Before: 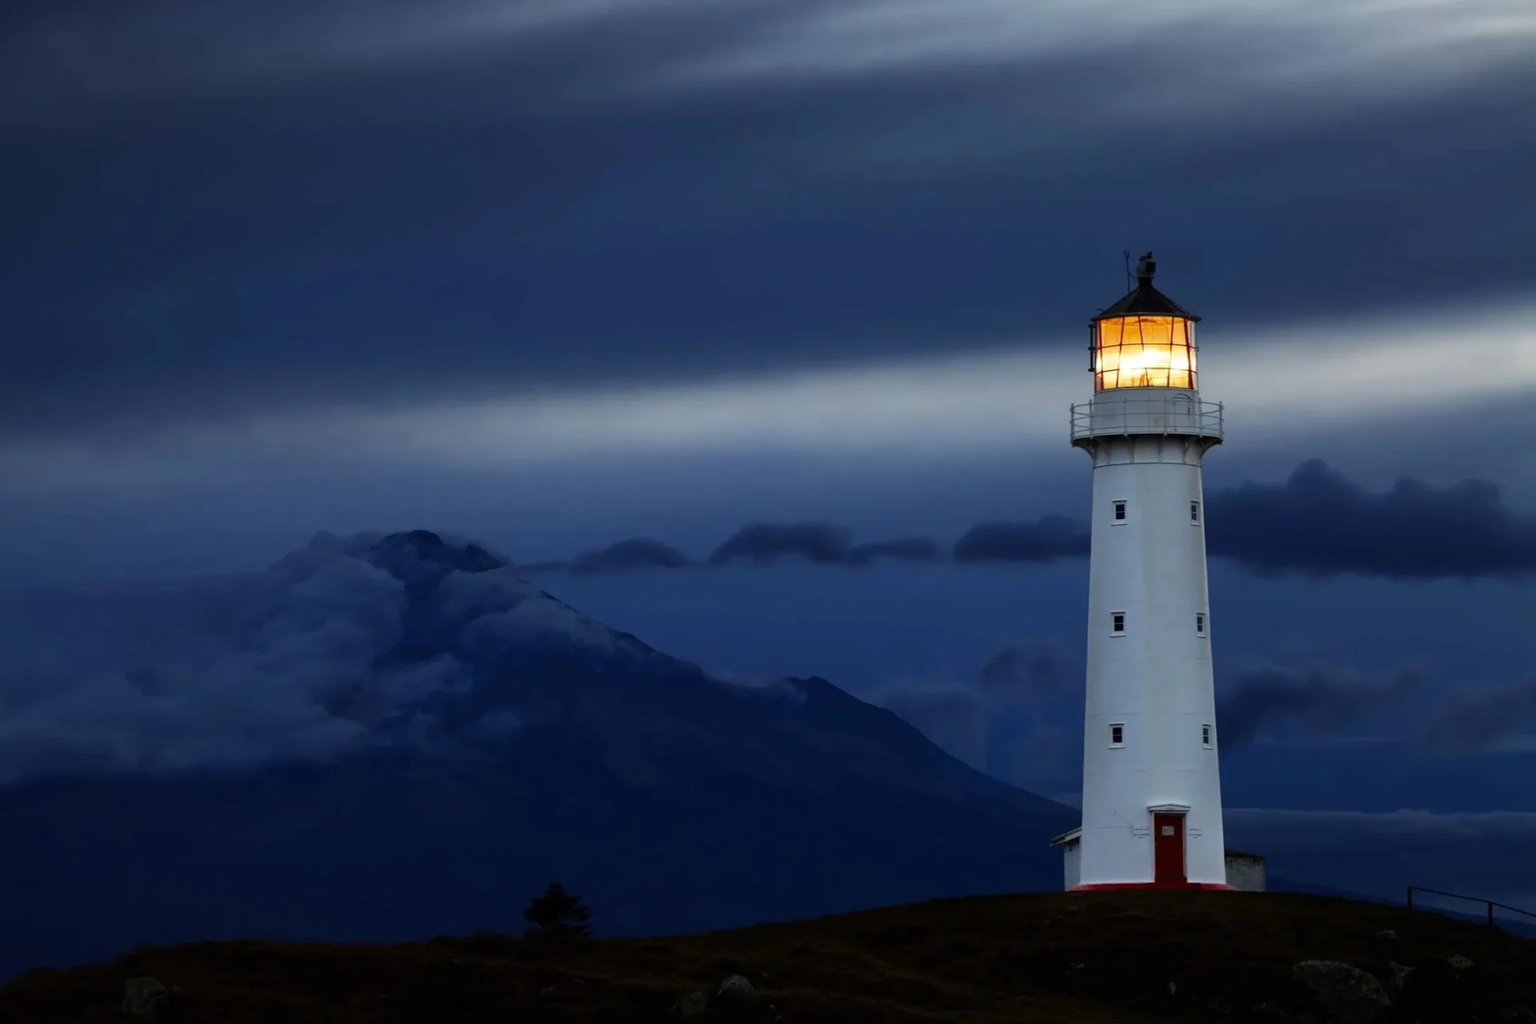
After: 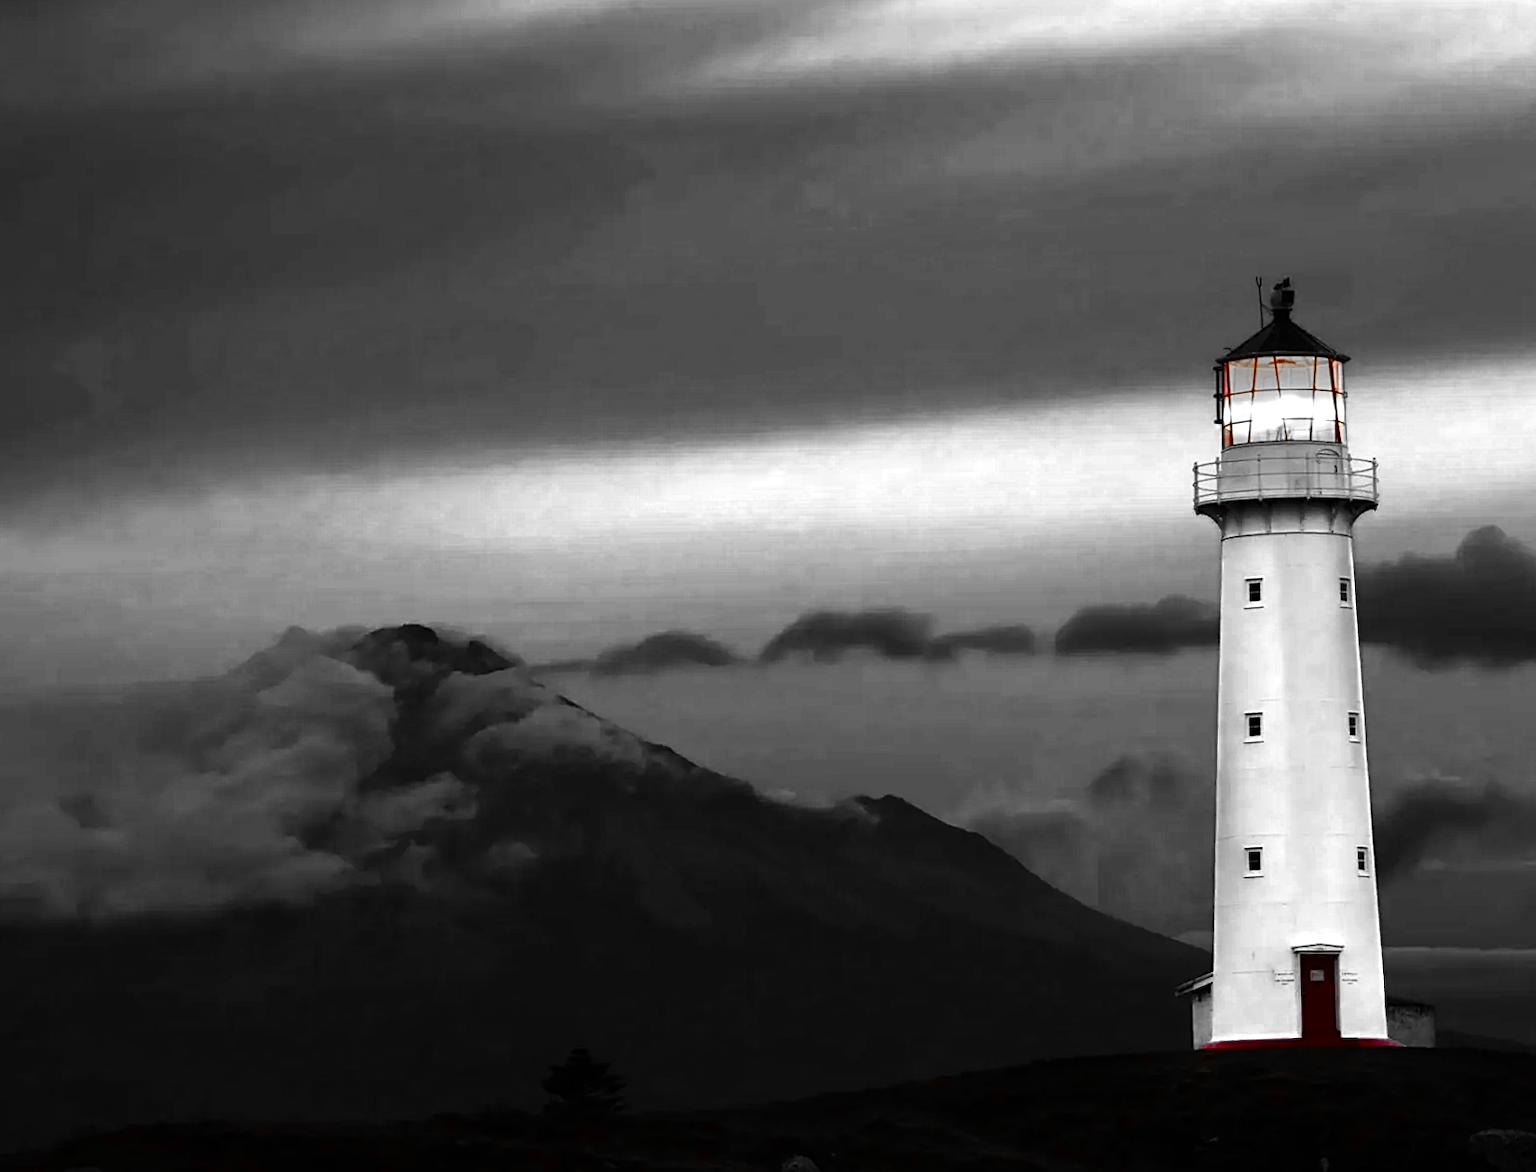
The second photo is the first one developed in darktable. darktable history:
color balance rgb: perceptual saturation grading › global saturation 36.307%
crop and rotate: angle 0.697°, left 4.312%, top 0.72%, right 11.106%, bottom 2.395%
exposure: exposure 0.245 EV, compensate highlight preservation false
color zones: curves: ch0 [(0, 0.352) (0.143, 0.407) (0.286, 0.386) (0.429, 0.431) (0.571, 0.829) (0.714, 0.853) (0.857, 0.833) (1, 0.352)]; ch1 [(0, 0.604) (0.072, 0.726) (0.096, 0.608) (0.205, 0.007) (0.571, -0.006) (0.839, -0.013) (0.857, -0.012) (1, 0.604)]
tone equalizer: -8 EV -0.743 EV, -7 EV -0.725 EV, -6 EV -0.598 EV, -5 EV -0.416 EV, -3 EV 0.37 EV, -2 EV 0.6 EV, -1 EV 0.699 EV, +0 EV 0.761 EV, edges refinement/feathering 500, mask exposure compensation -1.57 EV, preserve details no
sharpen: on, module defaults
